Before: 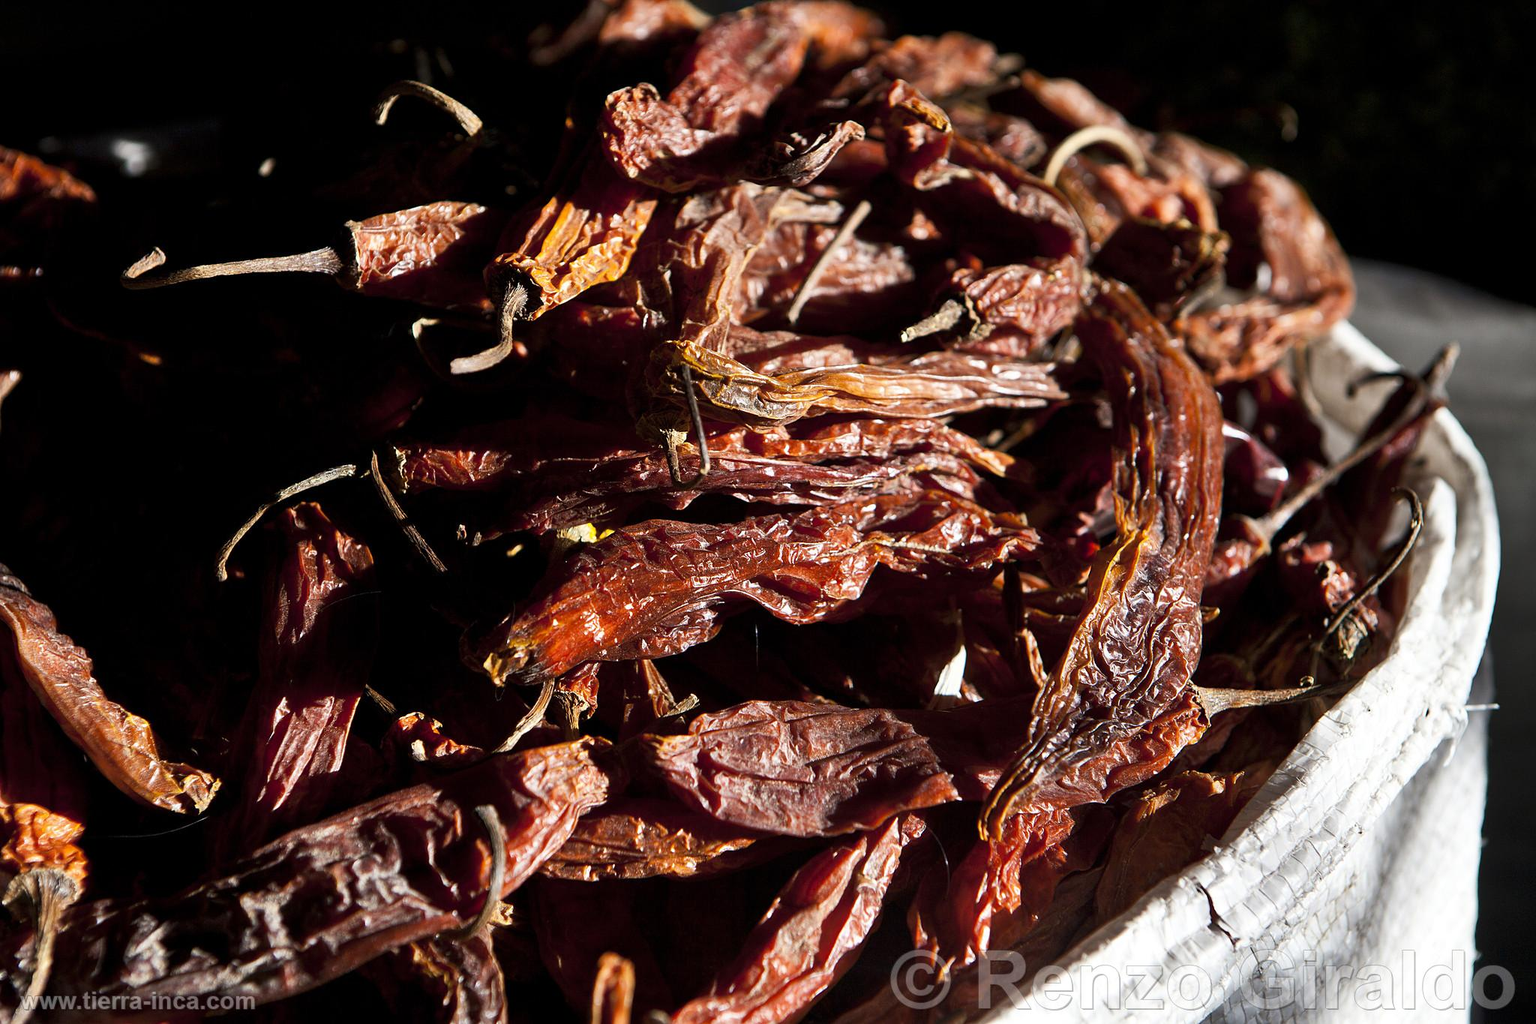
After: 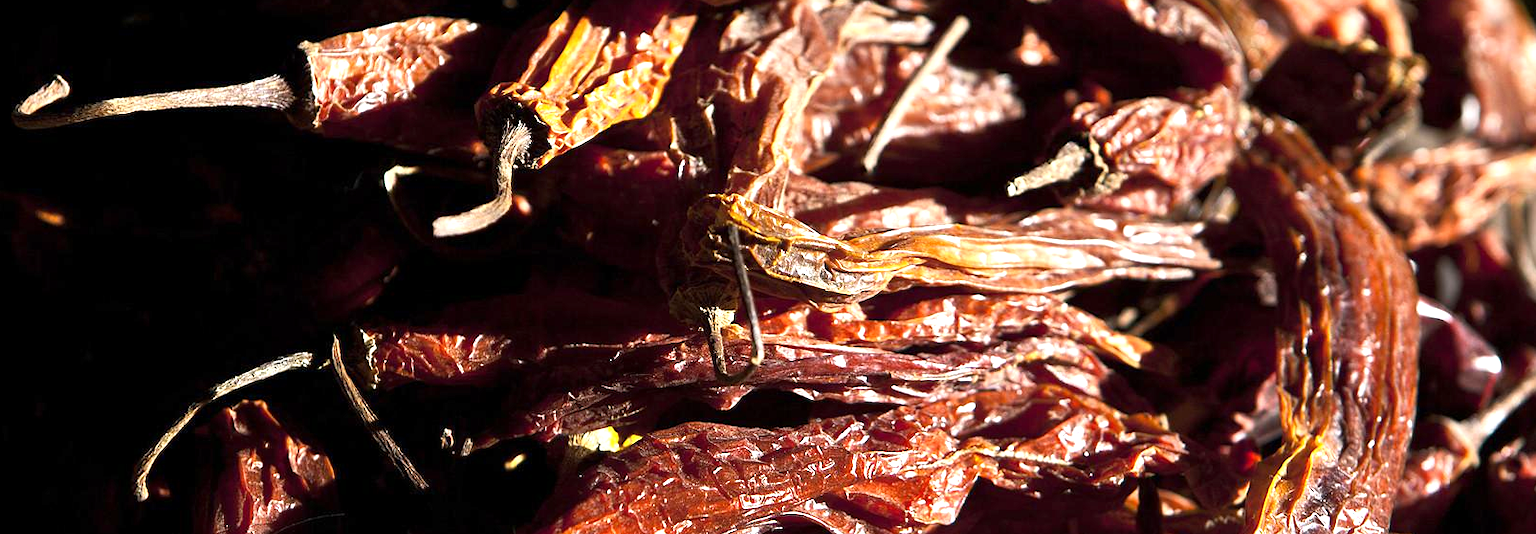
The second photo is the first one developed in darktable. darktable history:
crop: left 7.262%, top 18.42%, right 14.313%, bottom 40.567%
exposure: exposure 0.774 EV, compensate highlight preservation false
